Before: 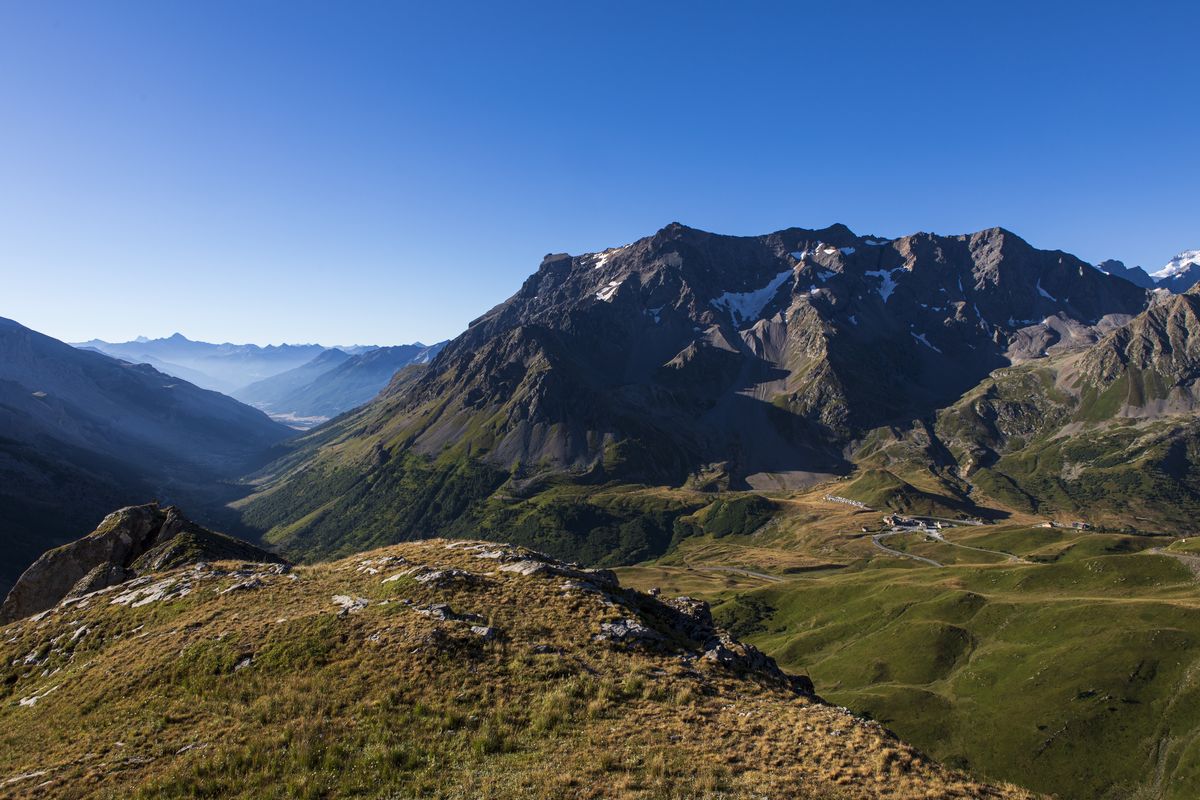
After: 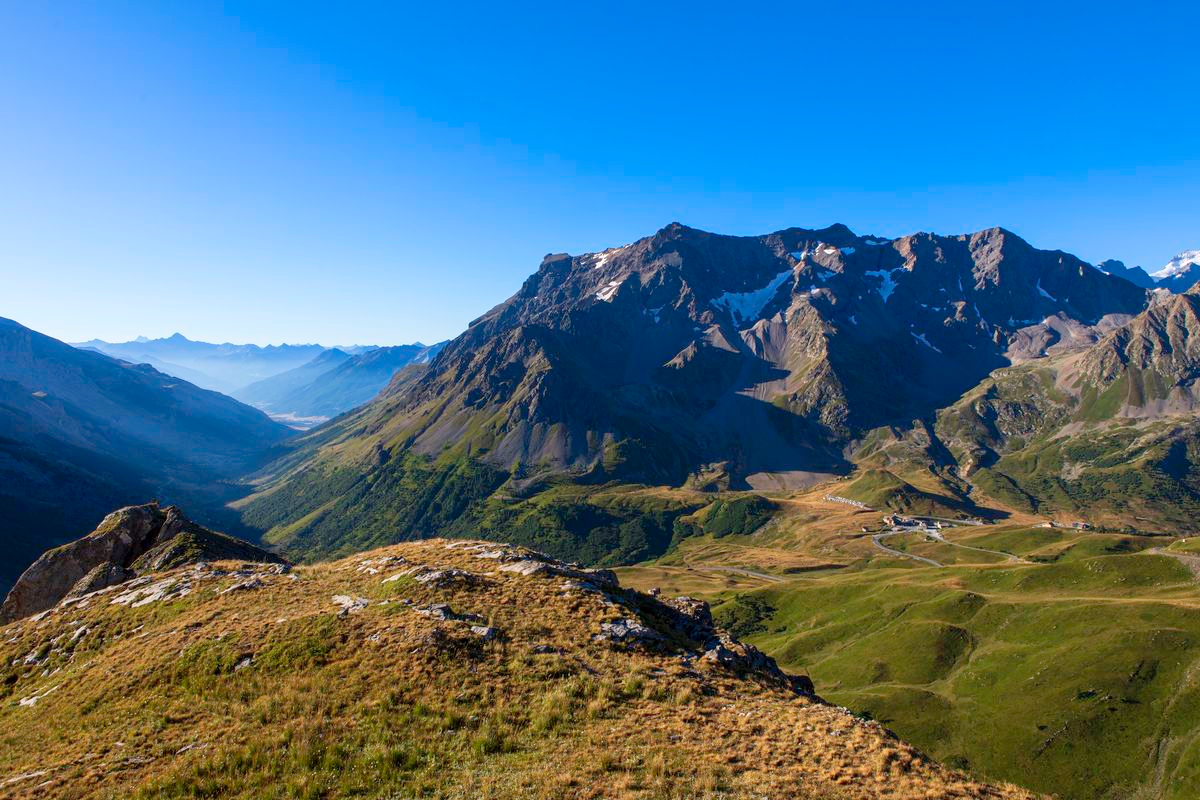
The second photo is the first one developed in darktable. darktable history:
levels: white 99.97%, levels [0, 0.445, 1]
